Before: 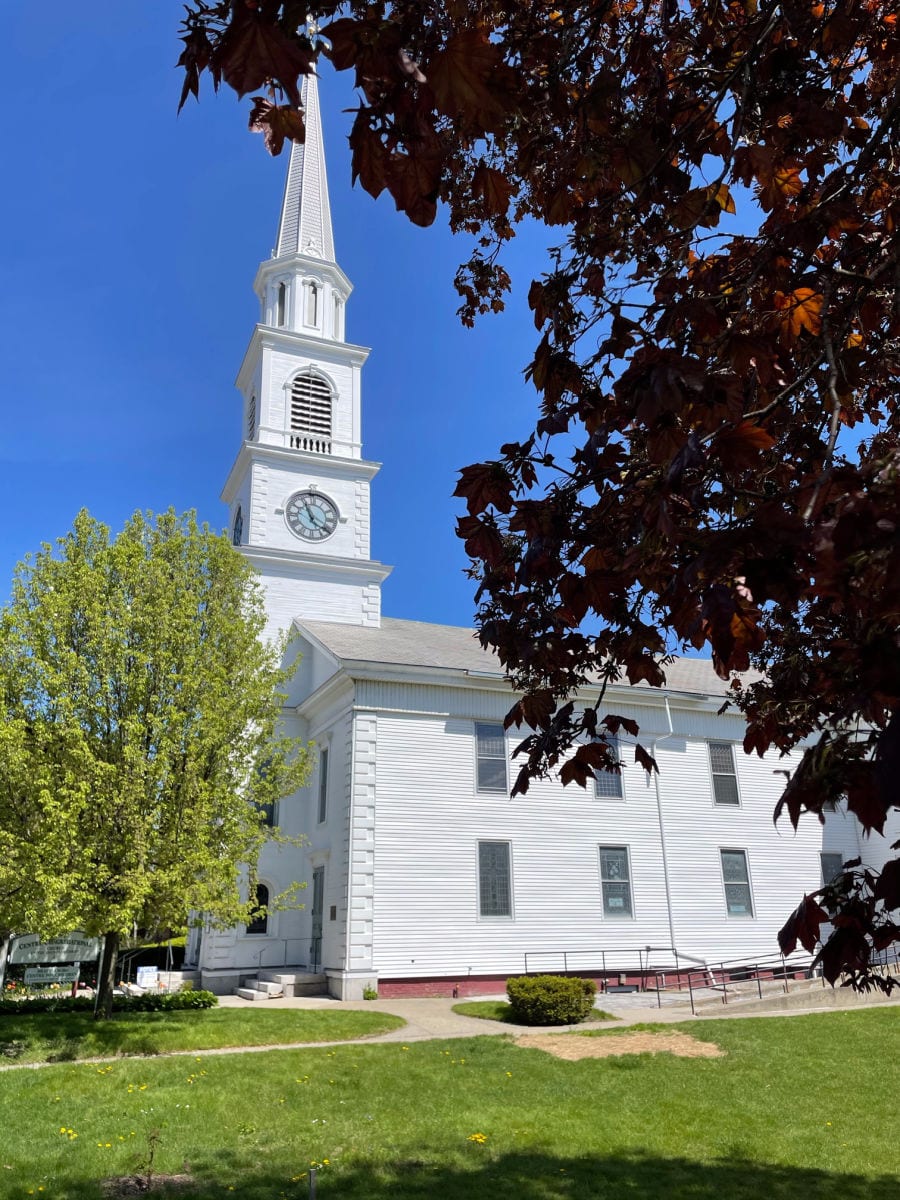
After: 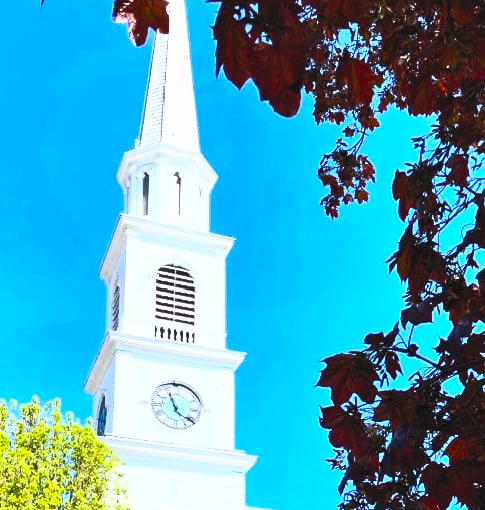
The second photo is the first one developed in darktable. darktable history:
contrast brightness saturation: contrast 0.995, brightness 1, saturation 0.982
crop: left 15.181%, top 9.226%, right 30.858%, bottom 48.236%
